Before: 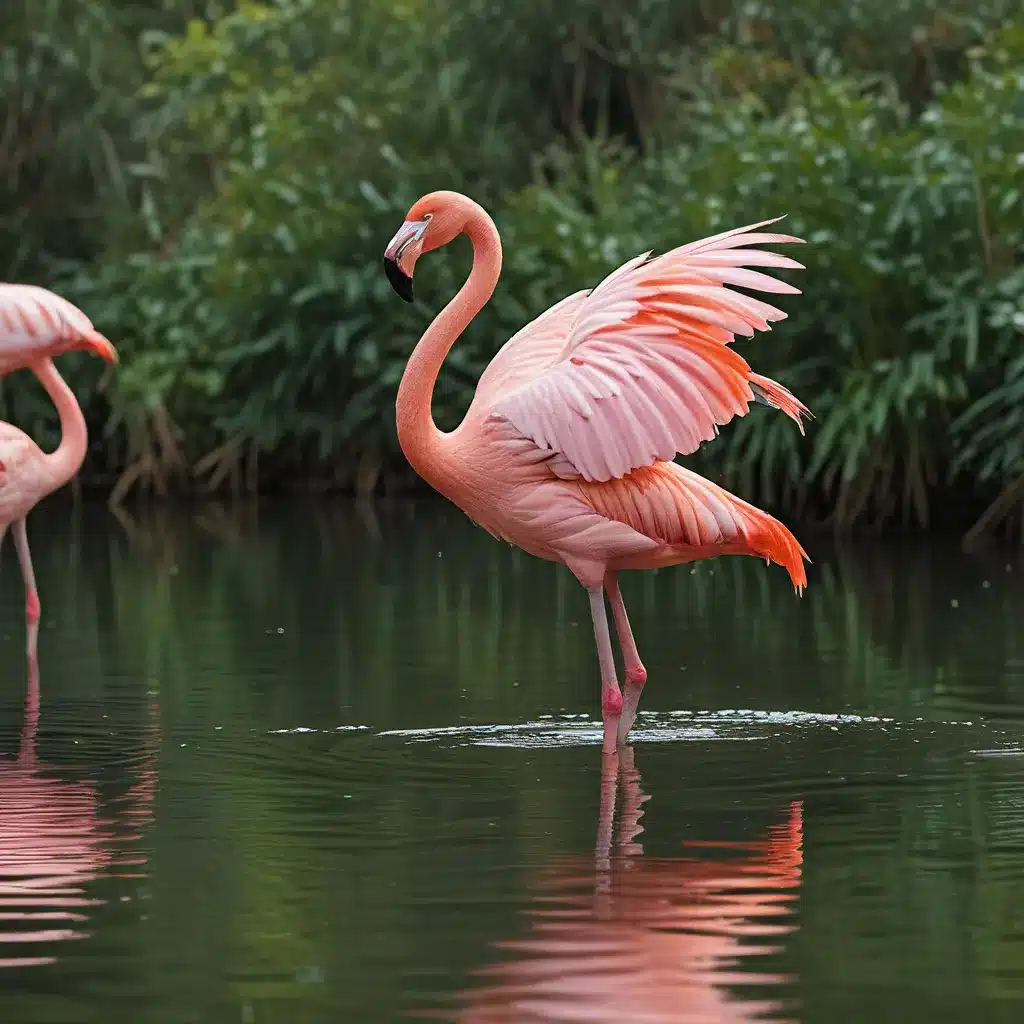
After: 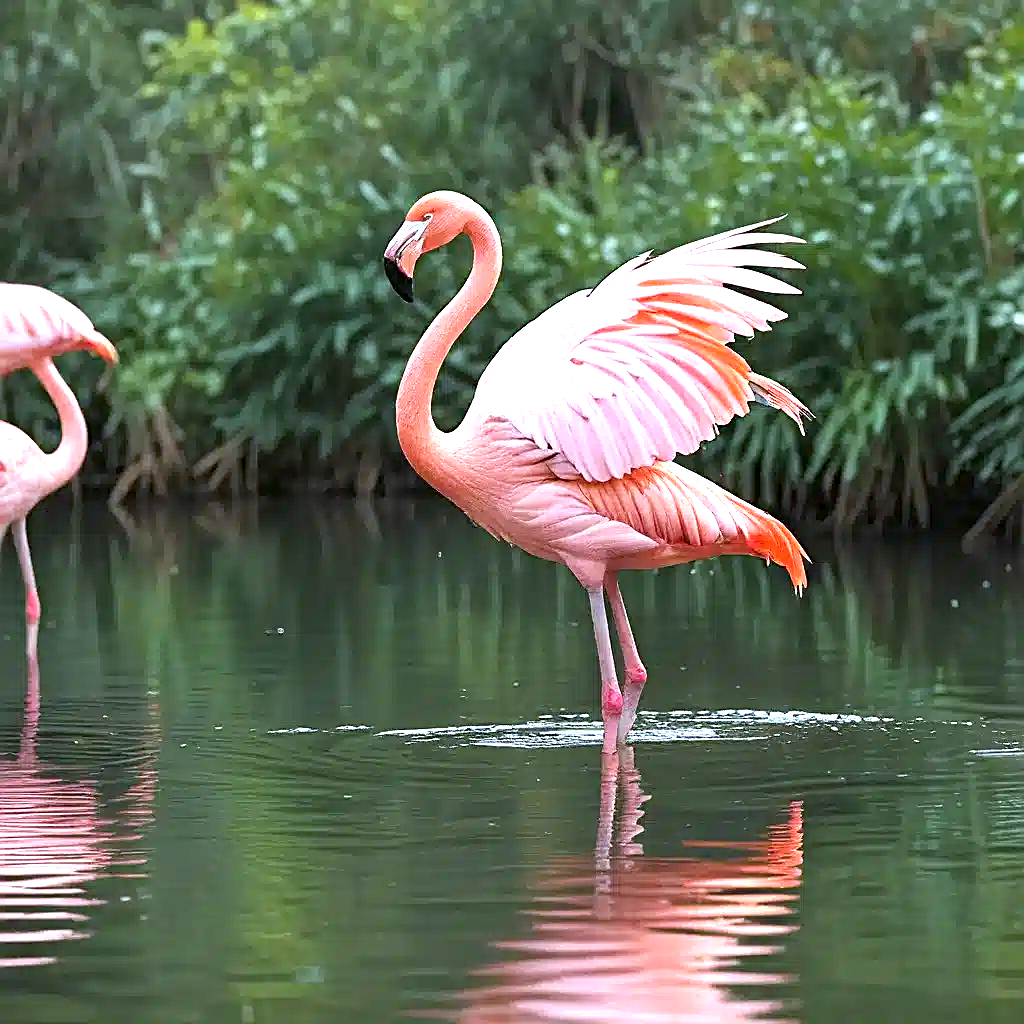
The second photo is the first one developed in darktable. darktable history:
exposure: black level correction 0.001, exposure 1.3 EV, compensate highlight preservation false
white balance: red 0.931, blue 1.11
sharpen: on, module defaults
tone equalizer: on, module defaults
